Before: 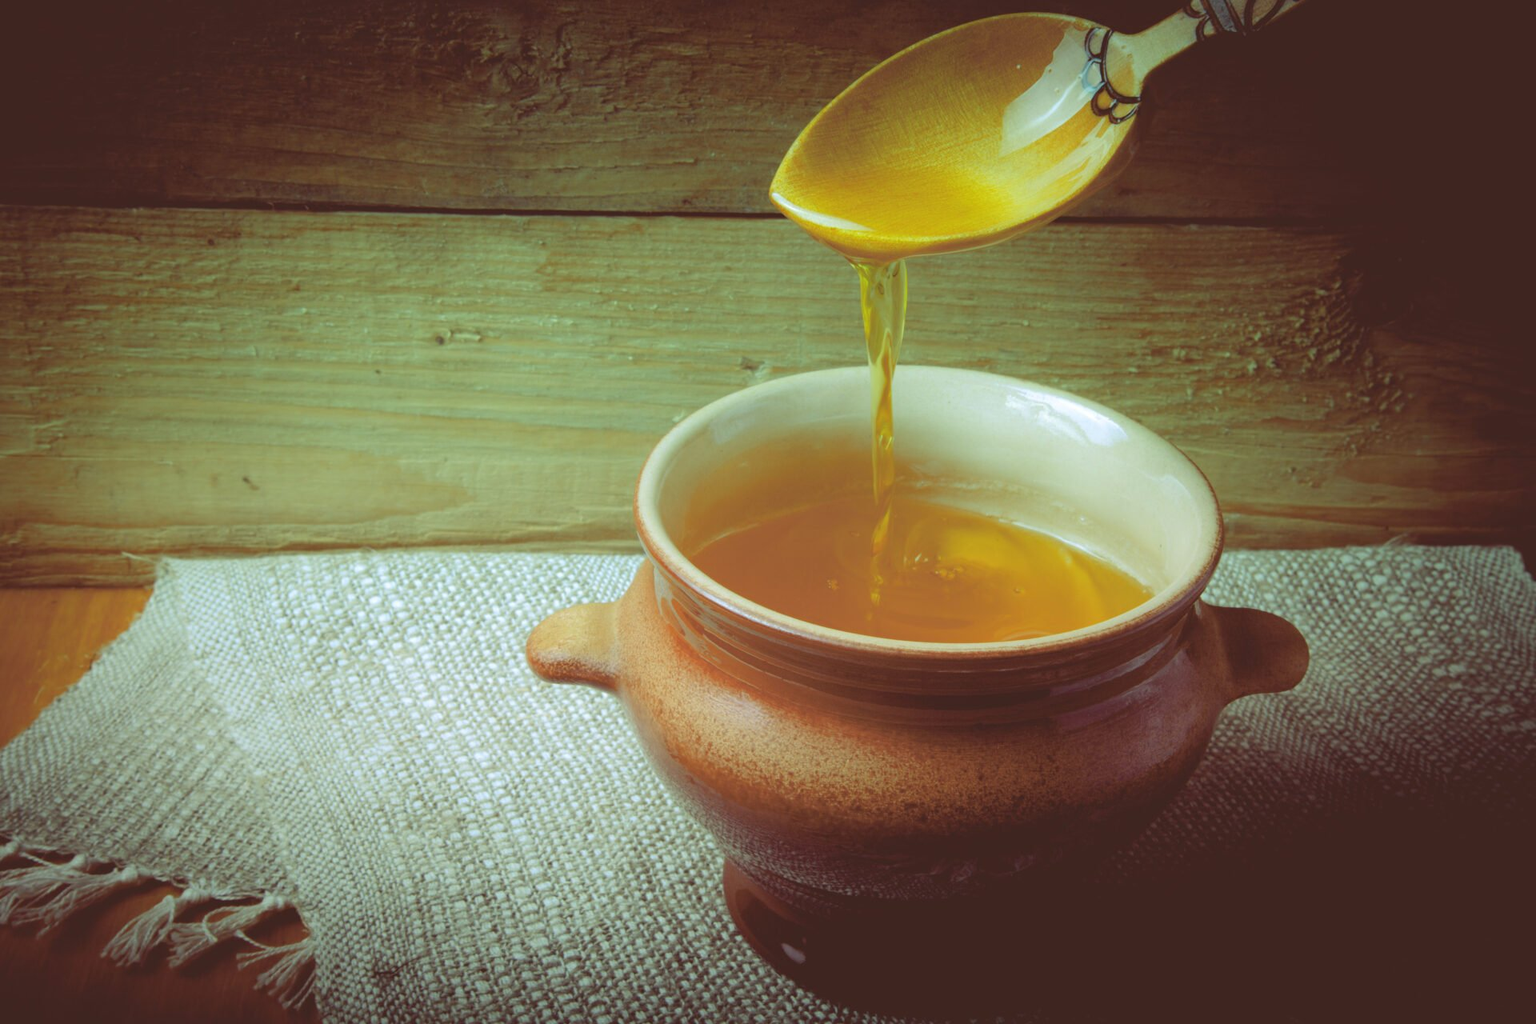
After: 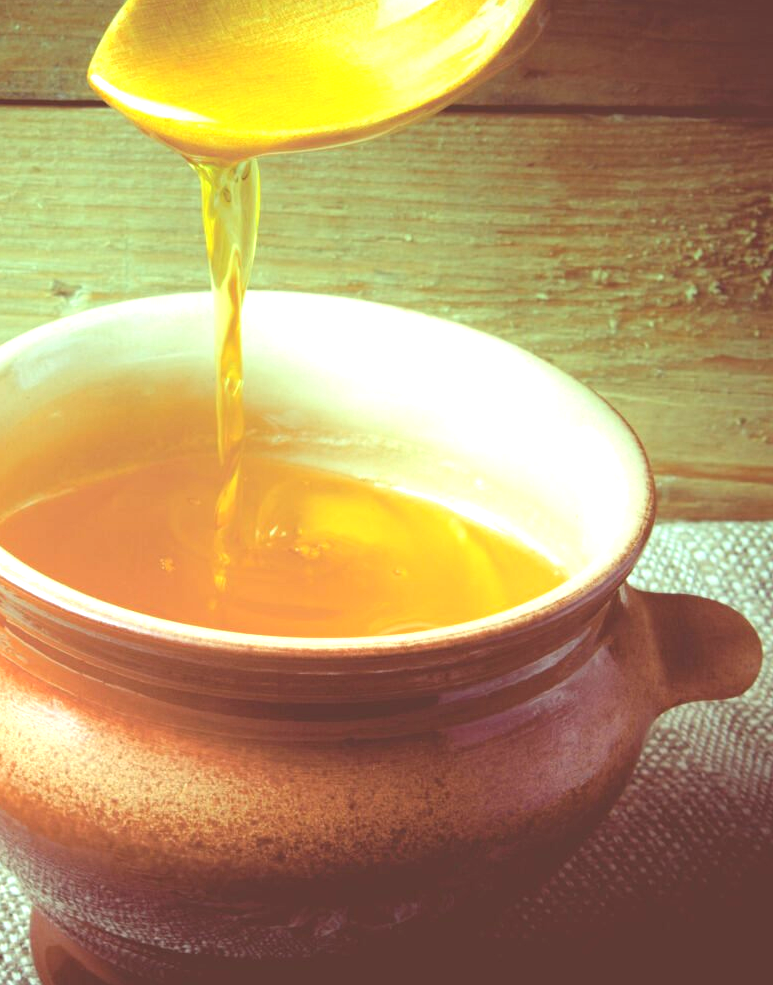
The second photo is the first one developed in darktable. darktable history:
exposure: black level correction 0, exposure 1.2 EV, compensate highlight preservation false
crop: left 45.55%, top 13.003%, right 14.175%, bottom 9.995%
